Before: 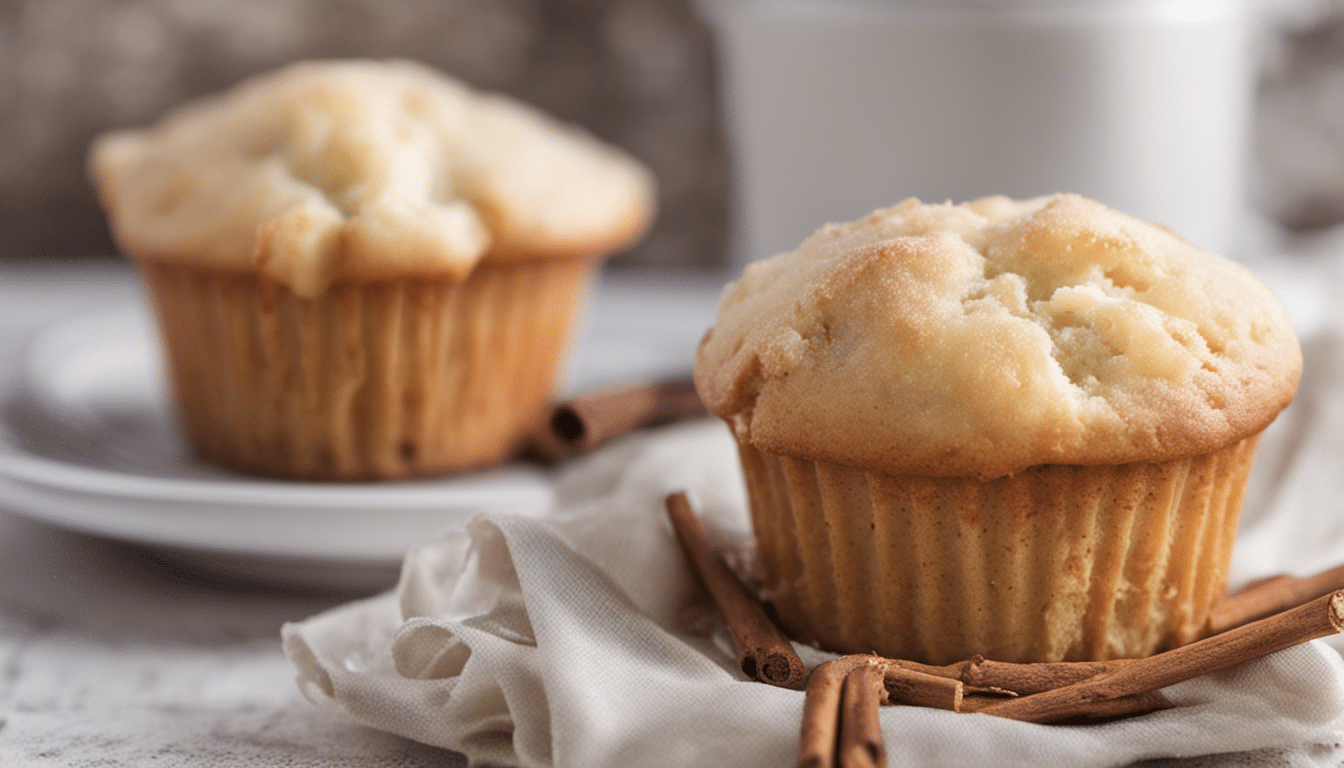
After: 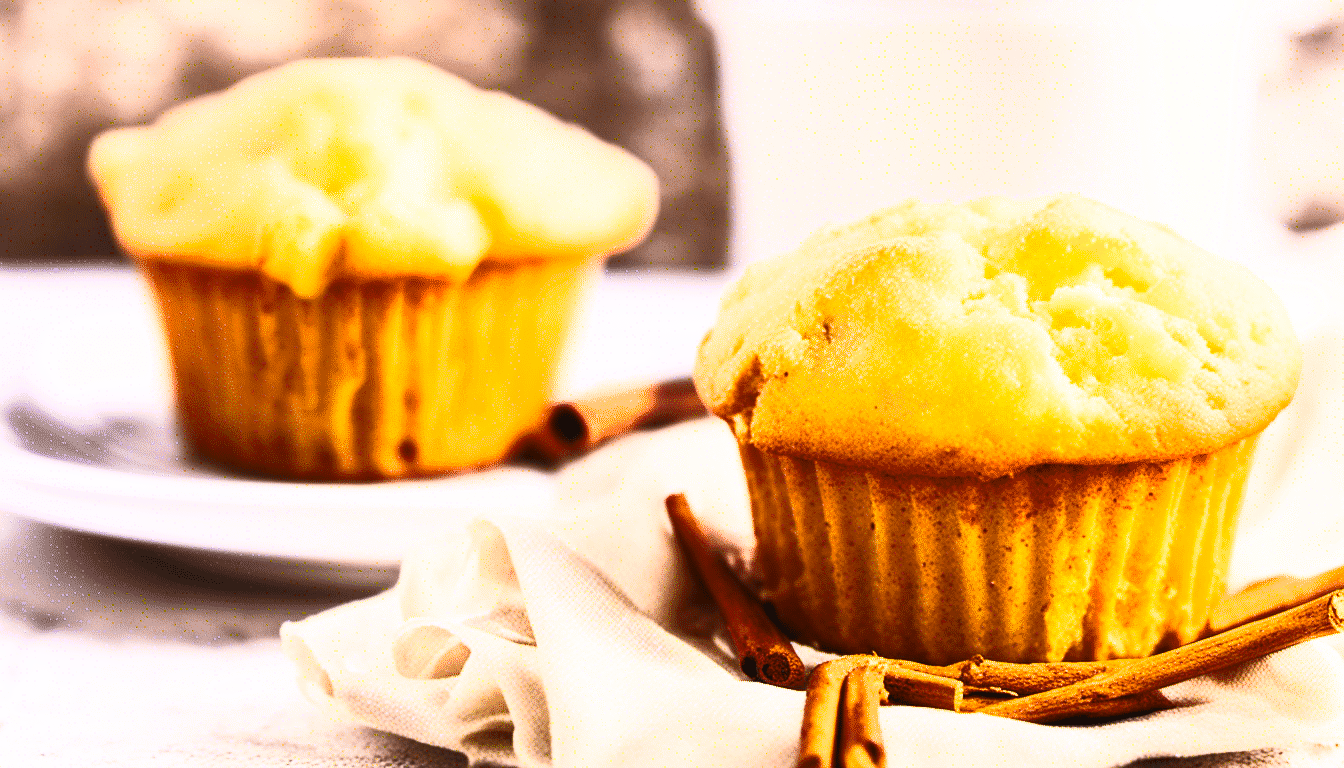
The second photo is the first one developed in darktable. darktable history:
filmic rgb: black relative exposure -7.65 EV, white relative exposure 4.56 EV, hardness 3.61
color balance rgb: linear chroma grading › global chroma 9%, perceptual saturation grading › global saturation 36%, perceptual saturation grading › shadows 35%, perceptual brilliance grading › global brilliance 15%, perceptual brilliance grading › shadows -35%, global vibrance 15%
exposure: black level correction 0, exposure 0.6 EV, compensate highlight preservation false
contrast brightness saturation: contrast 0.83, brightness 0.59, saturation 0.59
white balance: emerald 1
